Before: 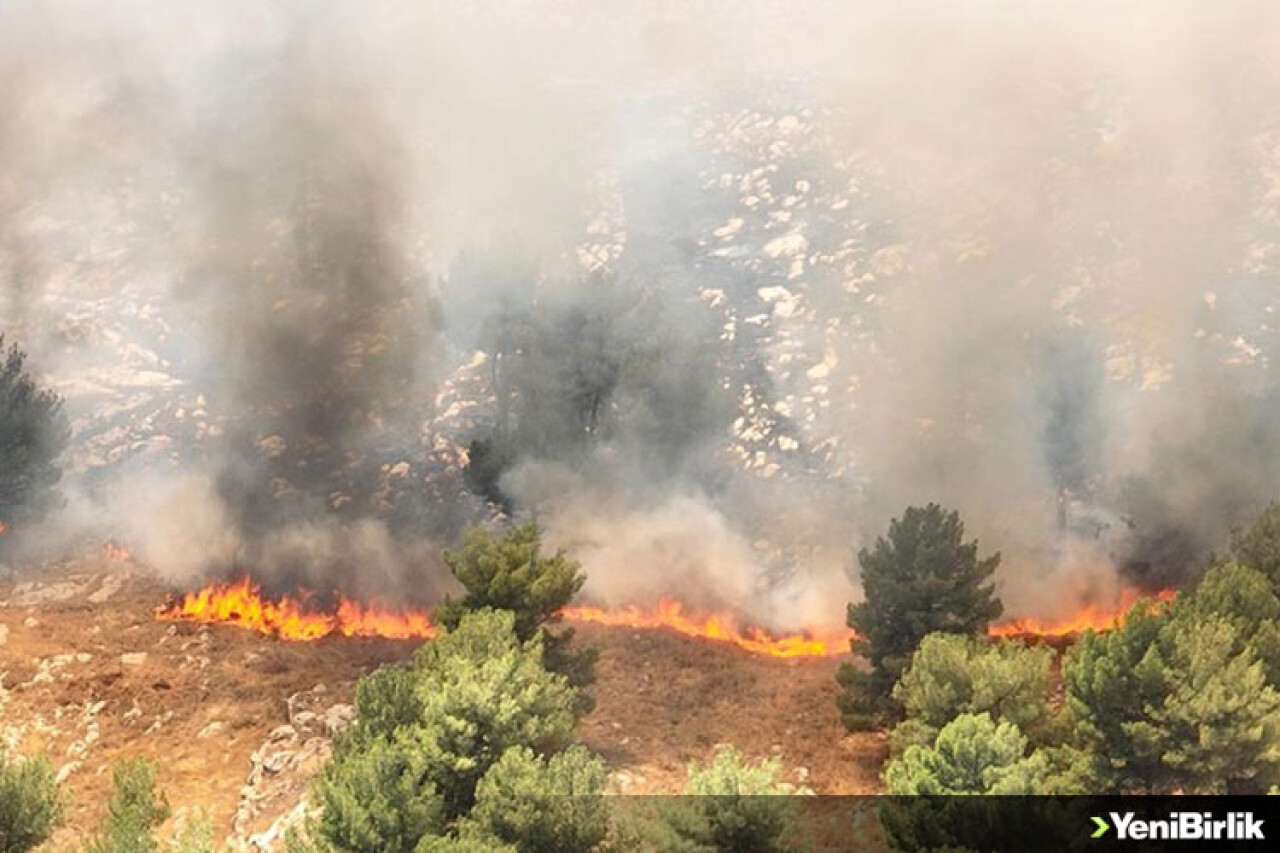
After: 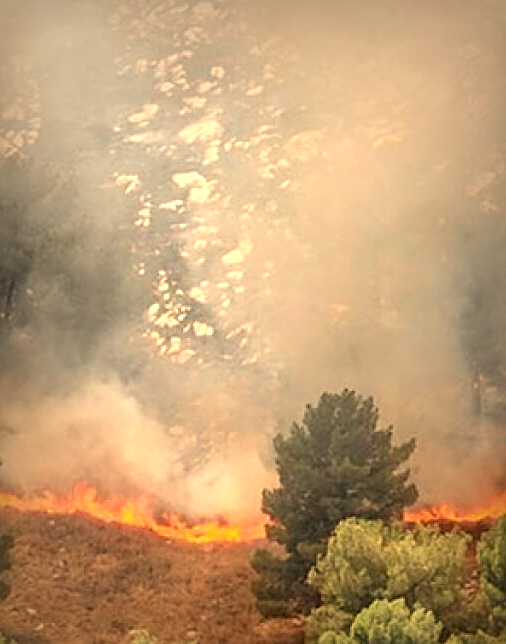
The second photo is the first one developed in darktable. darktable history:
vignetting: fall-off start 53.2%, brightness -0.594, saturation 0, automatic ratio true, width/height ratio 1.313, shape 0.22, unbound false
crop: left 45.721%, top 13.393%, right 14.118%, bottom 10.01%
exposure: exposure 0.191 EV, compensate highlight preservation false
tone equalizer: on, module defaults
sharpen: on, module defaults
white balance: red 1.123, blue 0.83
